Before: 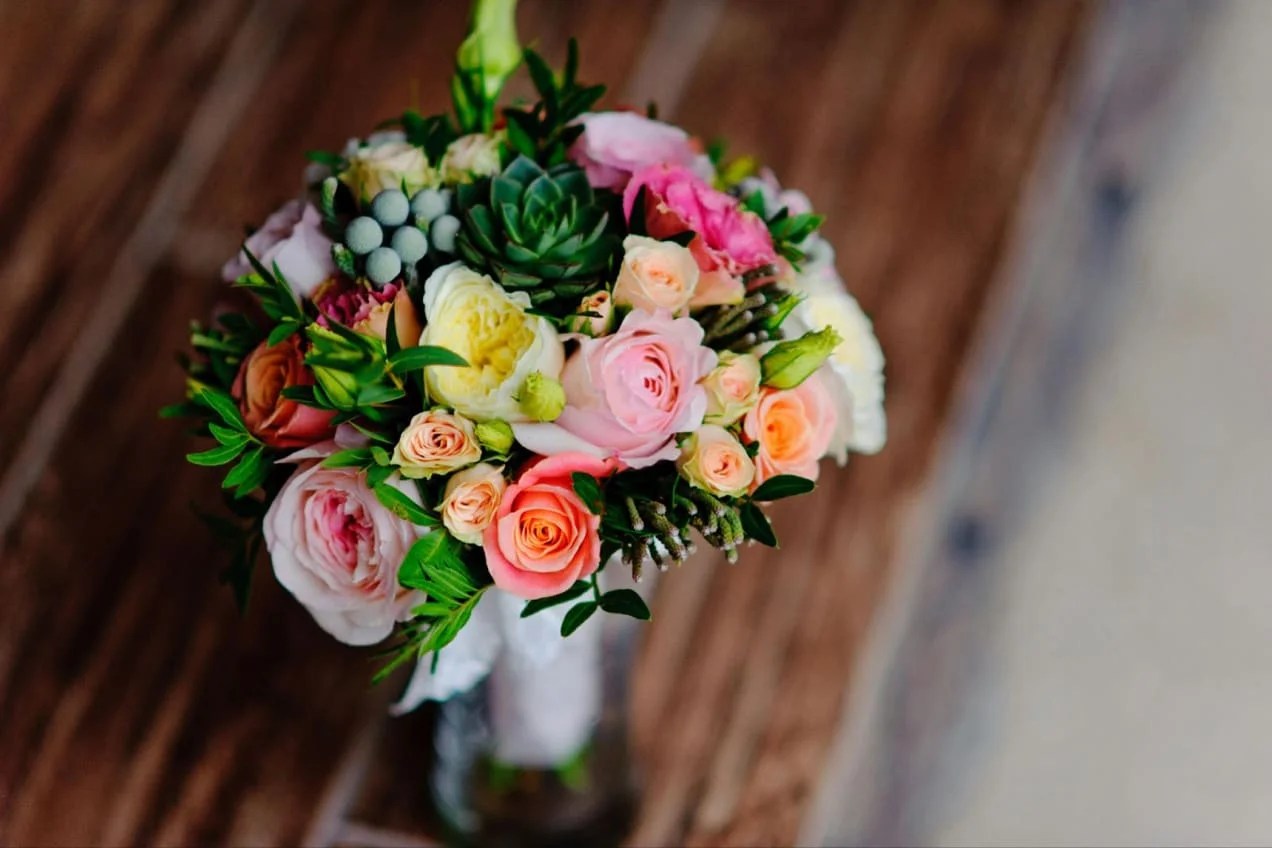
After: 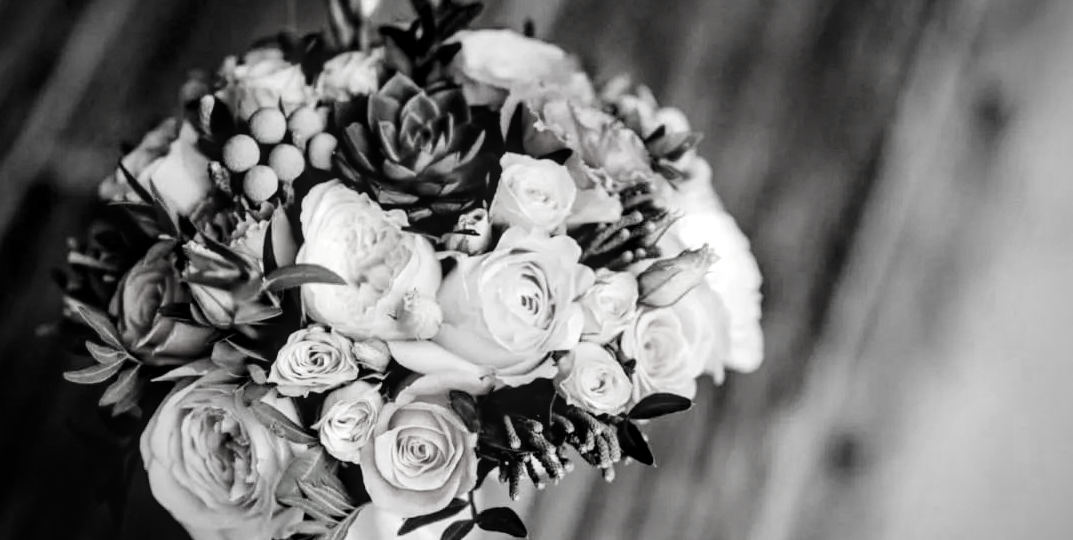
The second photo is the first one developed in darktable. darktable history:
tone equalizer: -8 EV -0.394 EV, -7 EV -0.373 EV, -6 EV -0.366 EV, -5 EV -0.201 EV, -3 EV 0.252 EV, -2 EV 0.337 EV, -1 EV 0.366 EV, +0 EV 0.44 EV
tone curve: curves: ch0 [(0, 0) (0.004, 0.001) (0.133, 0.112) (0.325, 0.362) (0.832, 0.893) (1, 1)], preserve colors none
crop and rotate: left 9.693%, top 9.678%, right 5.943%, bottom 26.613%
vignetting: fall-off start 79.26%, width/height ratio 1.327, unbound false
local contrast: detail 130%
color balance rgb: perceptual saturation grading › global saturation 0.86%, saturation formula JzAzBz (2021)
contrast brightness saturation: saturation -0.984
